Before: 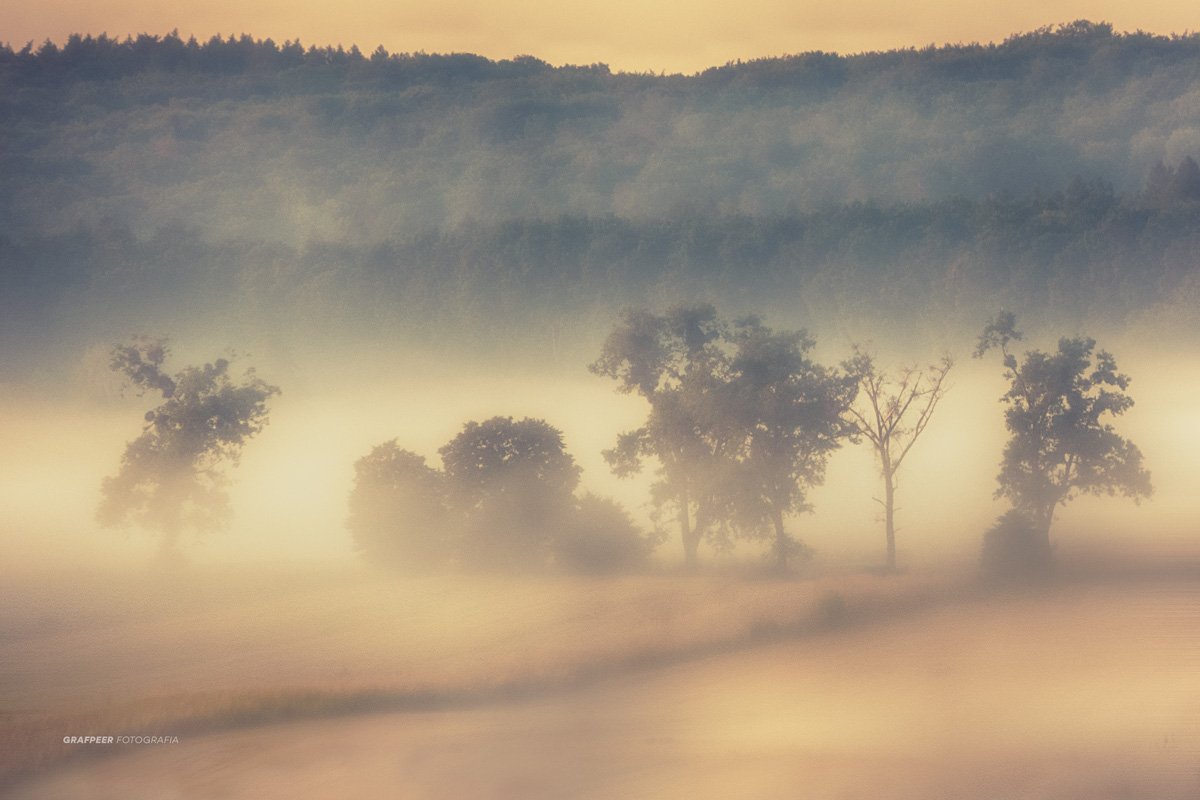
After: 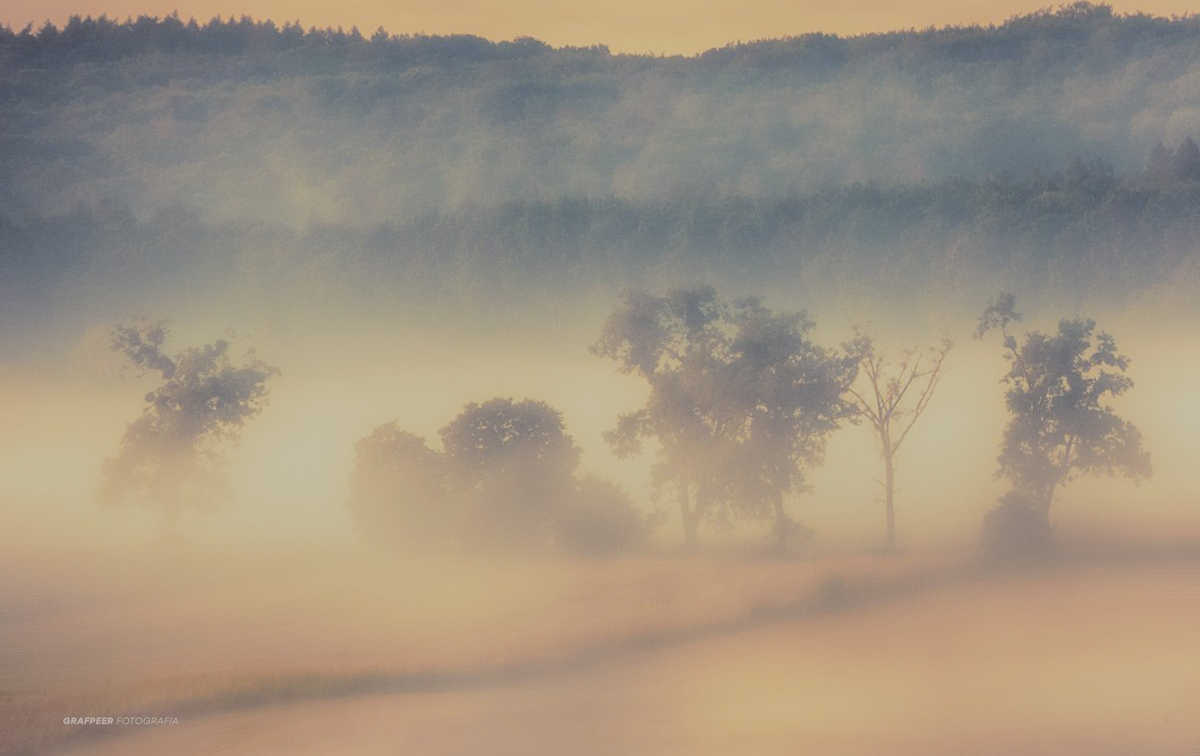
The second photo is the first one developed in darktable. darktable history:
tone curve: curves: ch0 [(0, 0.172) (1, 0.91)], color space Lab, independent channels, preserve colors none
crop and rotate: top 2.386%, bottom 3.017%
filmic rgb: black relative exposure -2.86 EV, white relative exposure 4.56 EV, threshold 5.94 EV, hardness 1.71, contrast 1.257, enable highlight reconstruction true
